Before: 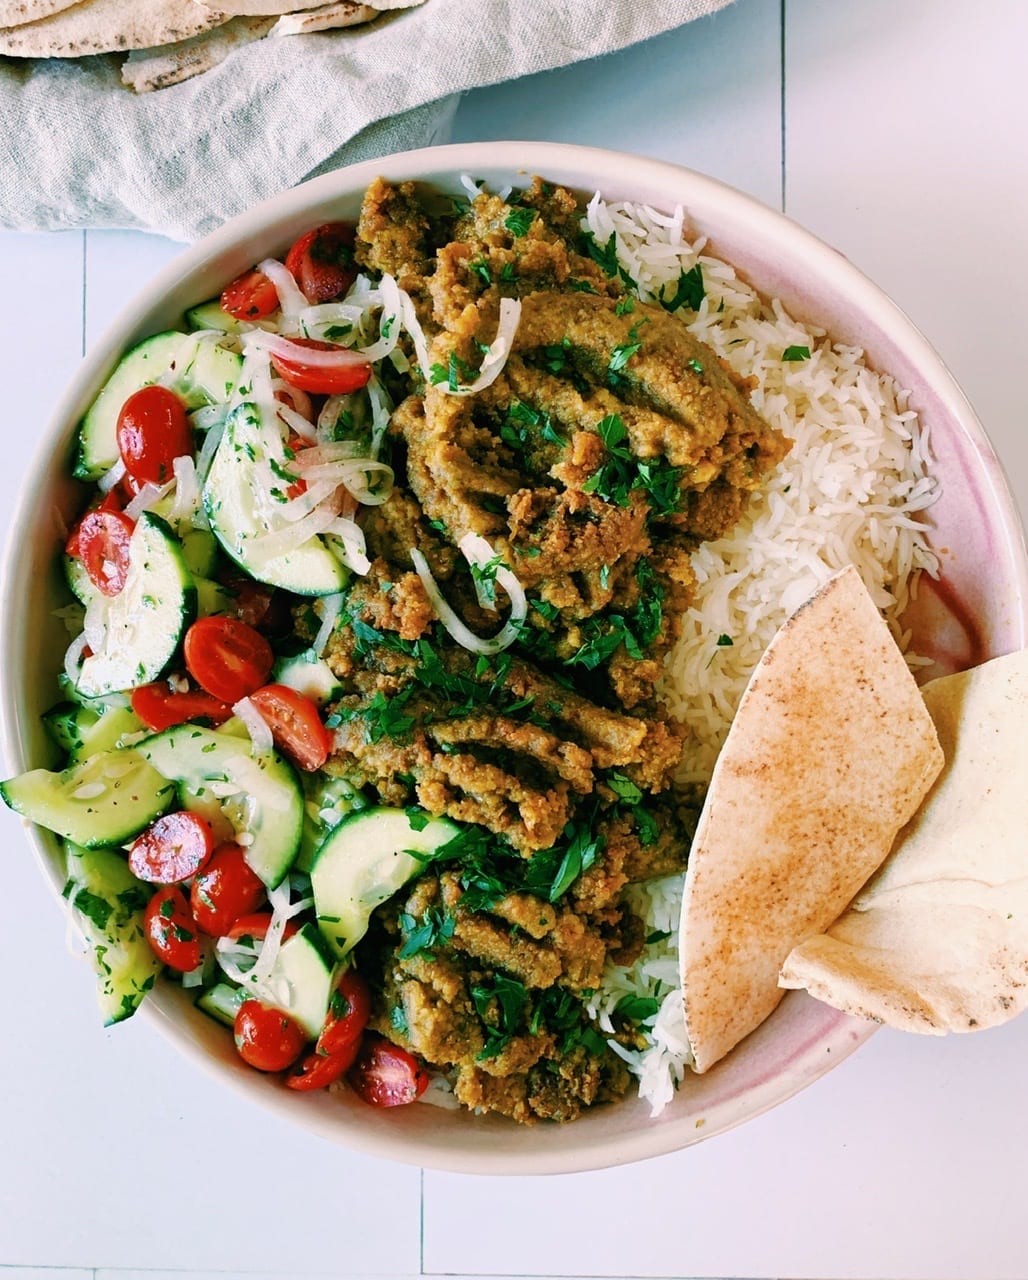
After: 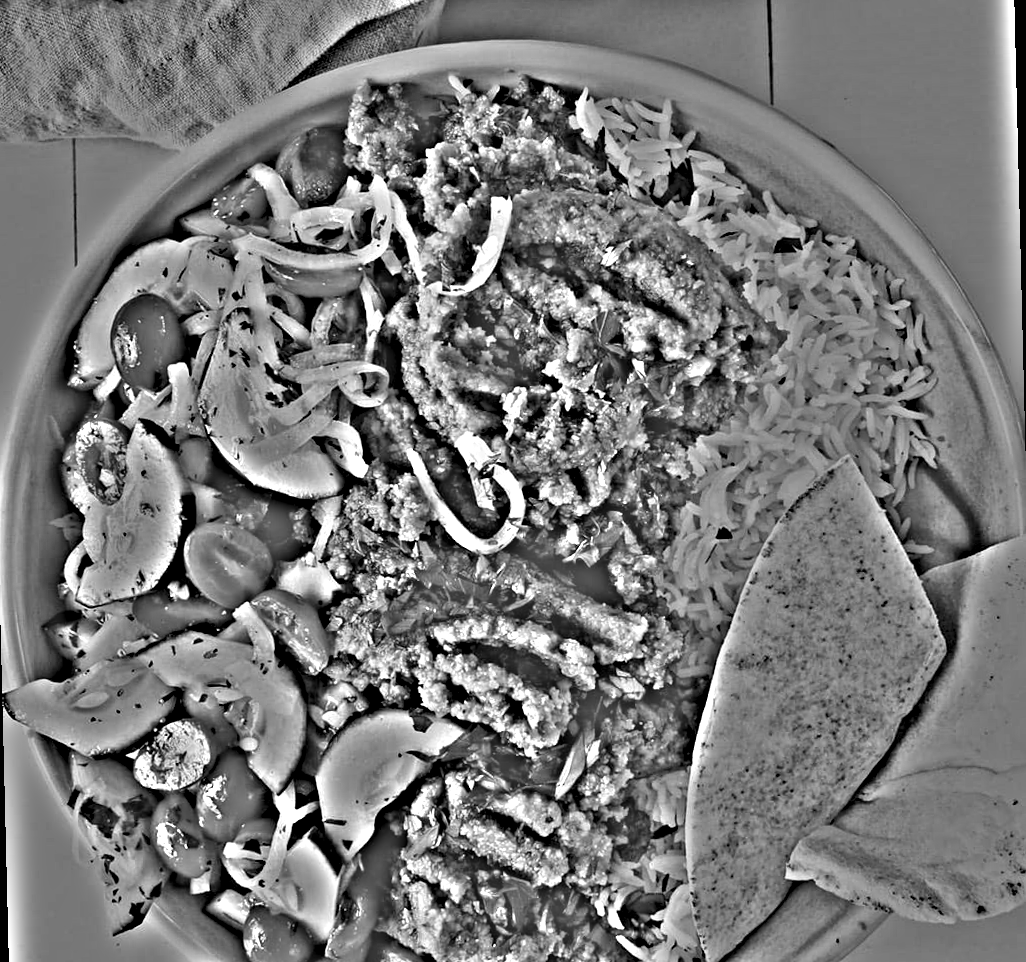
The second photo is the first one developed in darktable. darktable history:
crop and rotate: top 5.667%, bottom 14.937%
highpass: on, module defaults
rotate and perspective: rotation -1.42°, crop left 0.016, crop right 0.984, crop top 0.035, crop bottom 0.965
